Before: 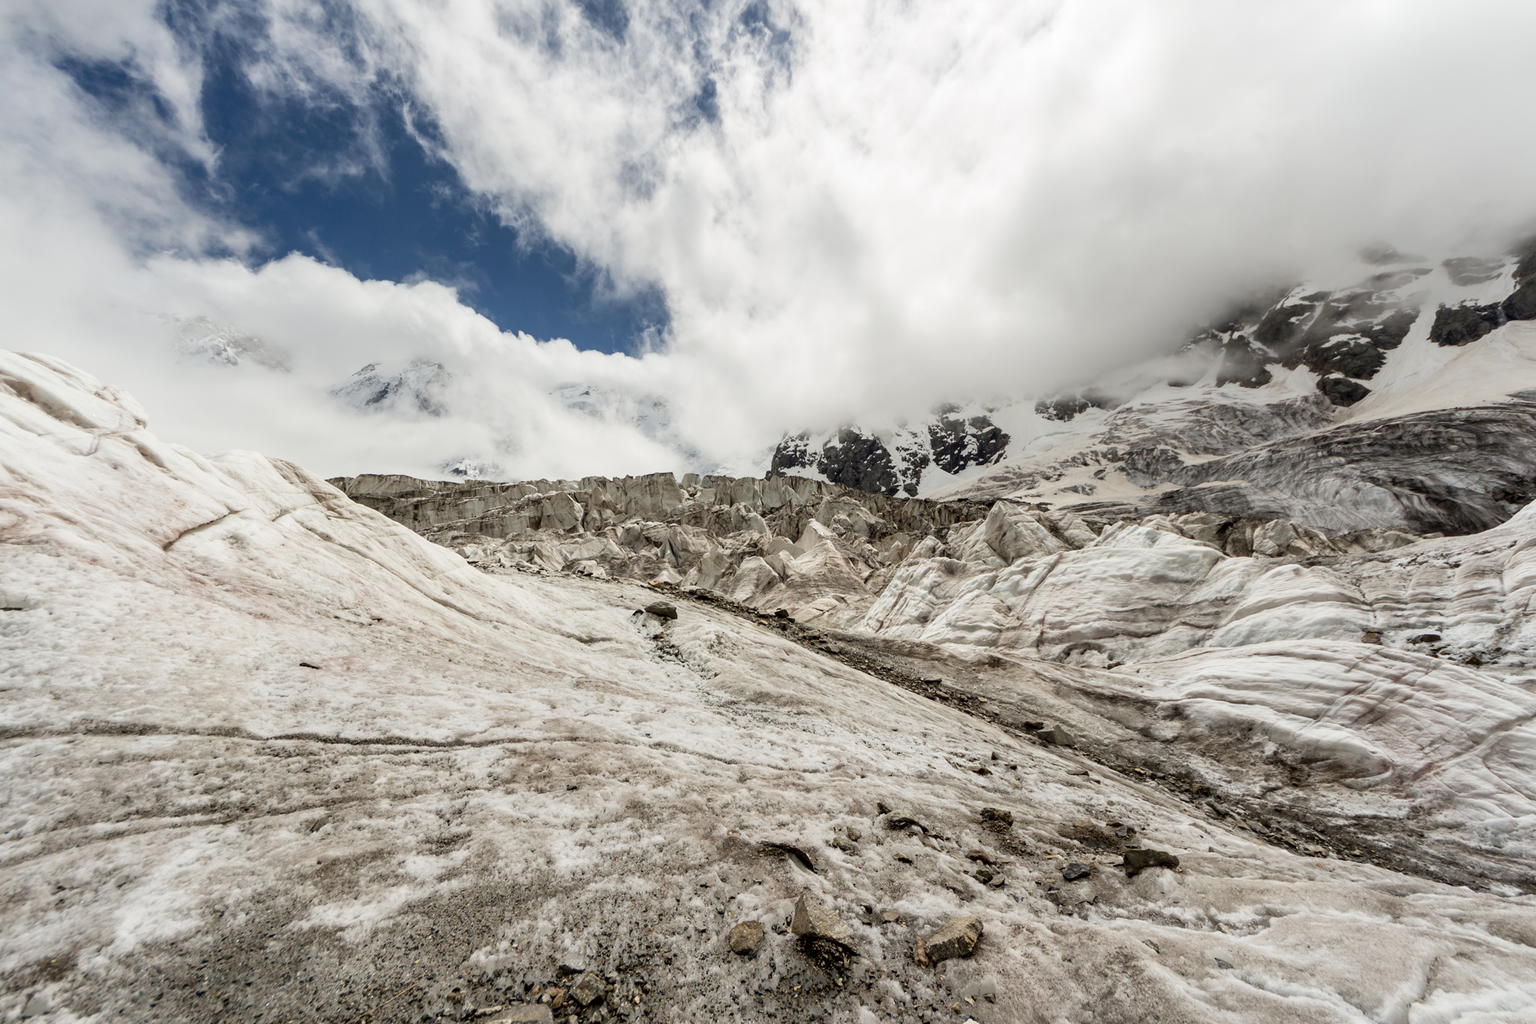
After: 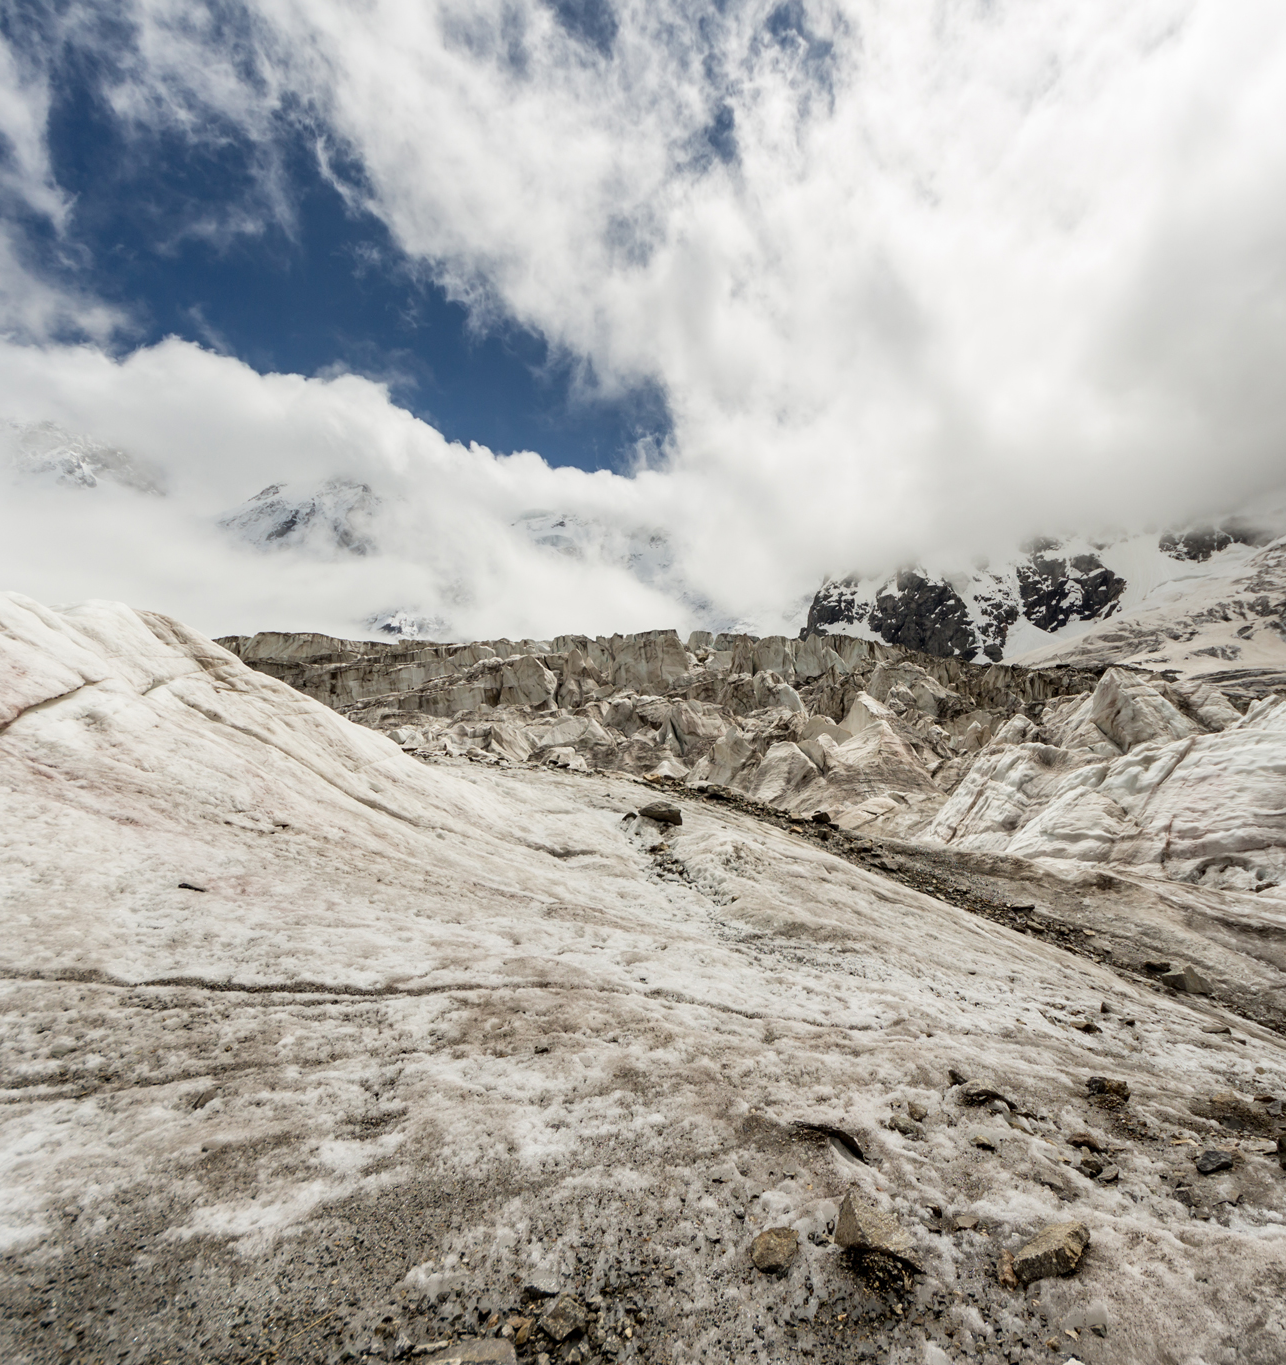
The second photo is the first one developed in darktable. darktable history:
crop: left 10.804%, right 26.368%
